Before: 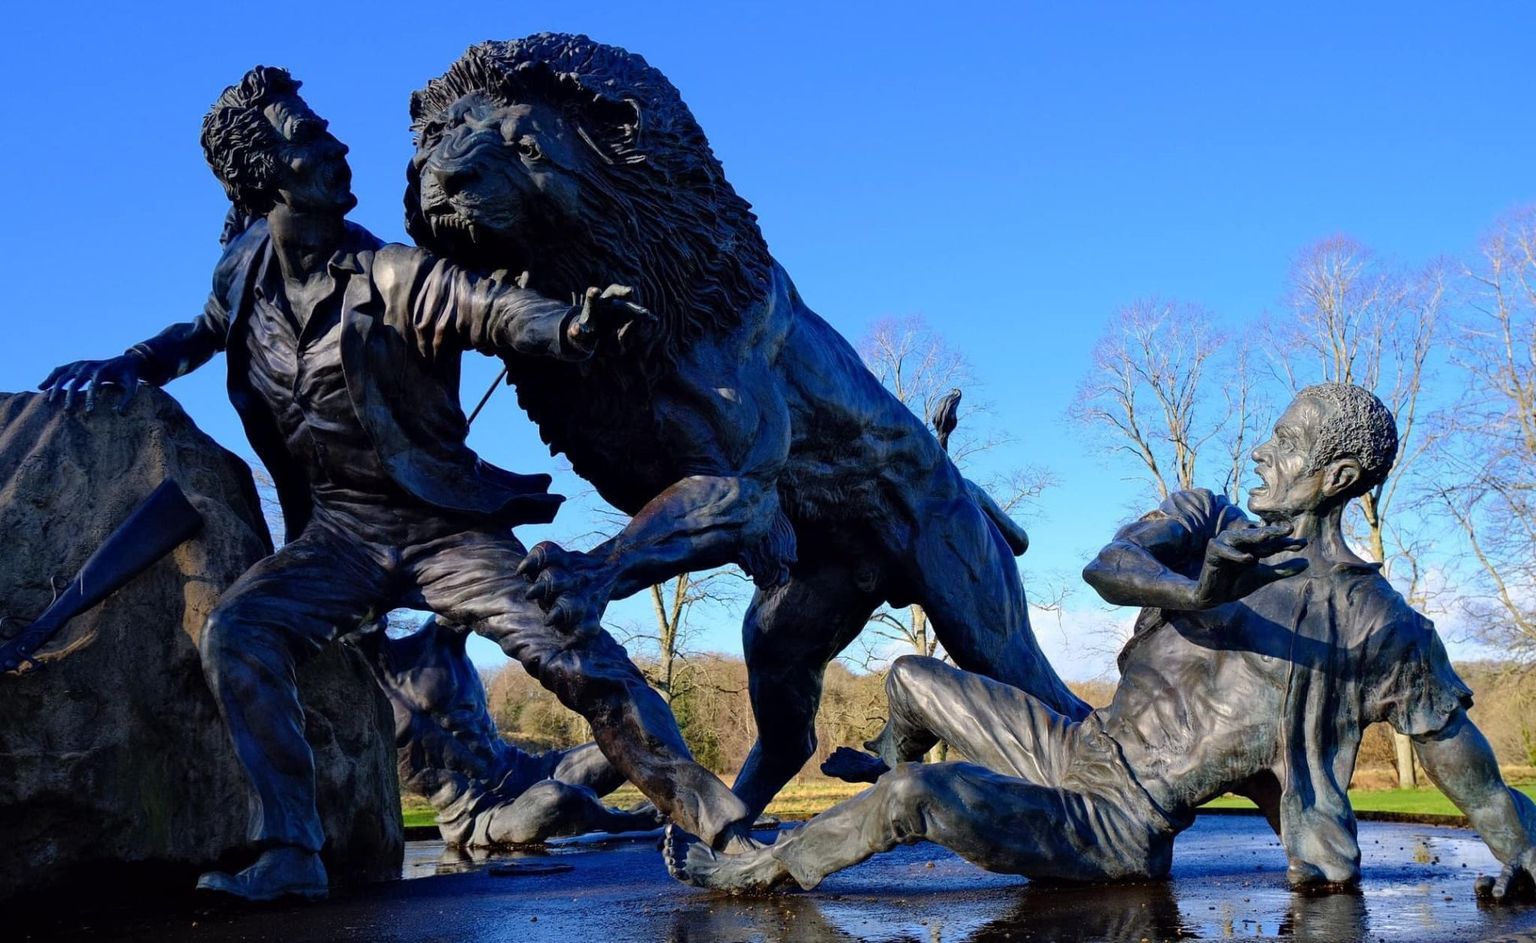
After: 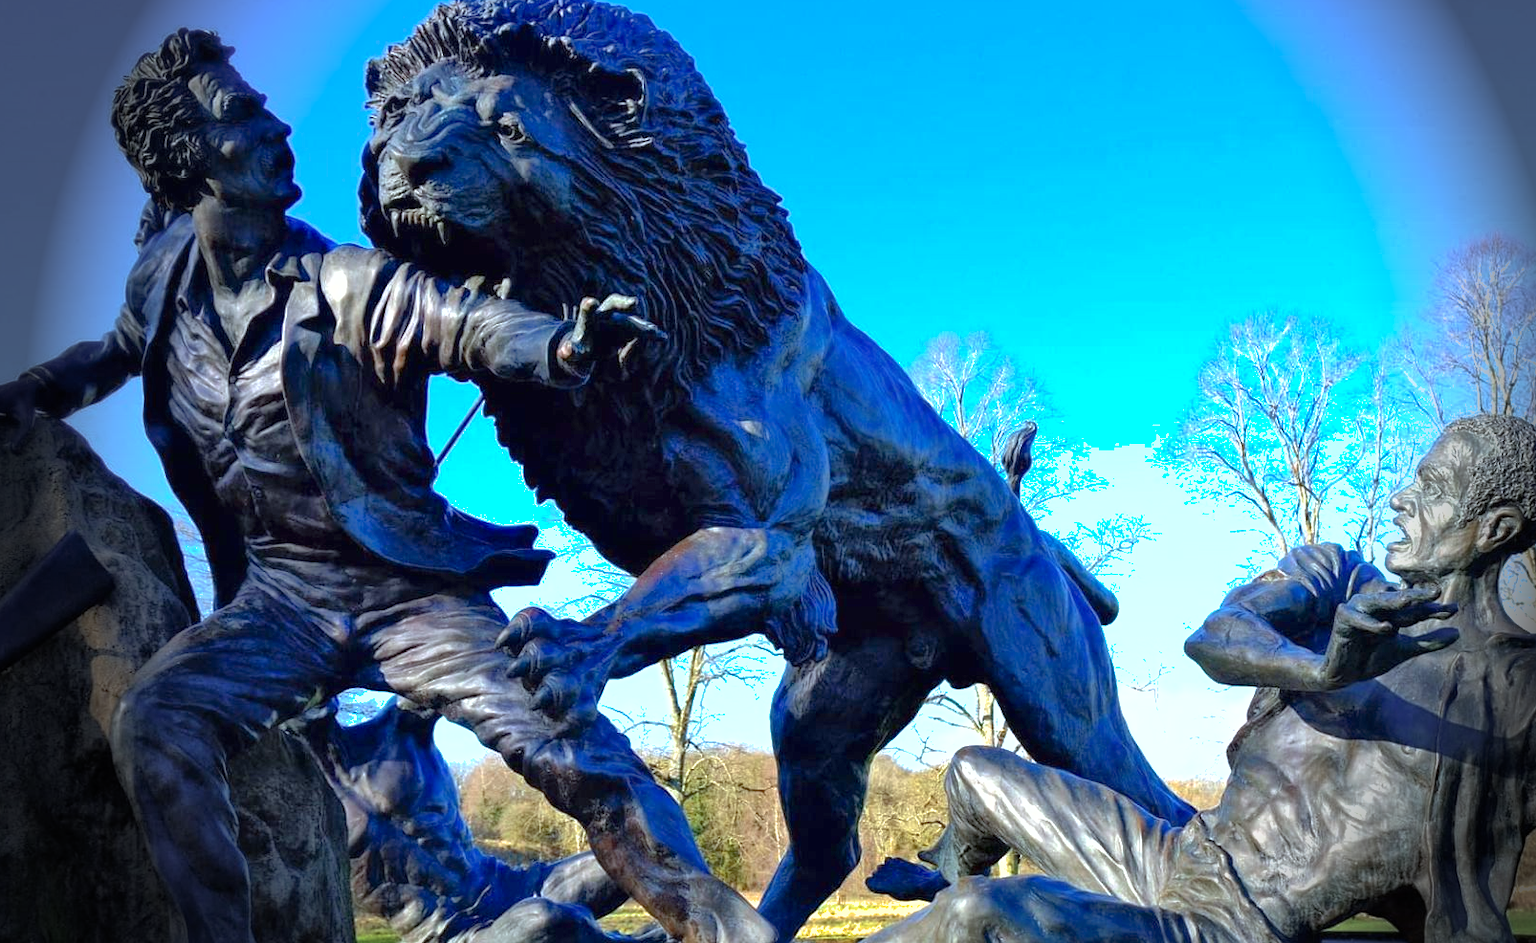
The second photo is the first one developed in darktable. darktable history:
shadows and highlights: on, module defaults
crop and rotate: left 7.196%, top 4.574%, right 10.605%, bottom 13.178%
color calibration: illuminant Planckian (black body), adaptation linear Bradford (ICC v4), x 0.364, y 0.367, temperature 4417.56 K, saturation algorithm version 1 (2020)
vignetting: fall-off start 76.42%, fall-off radius 27.36%, brightness -0.872, center (0.037, -0.09), width/height ratio 0.971
exposure: black level correction 0, exposure 0.953 EV, compensate exposure bias true, compensate highlight preservation false
